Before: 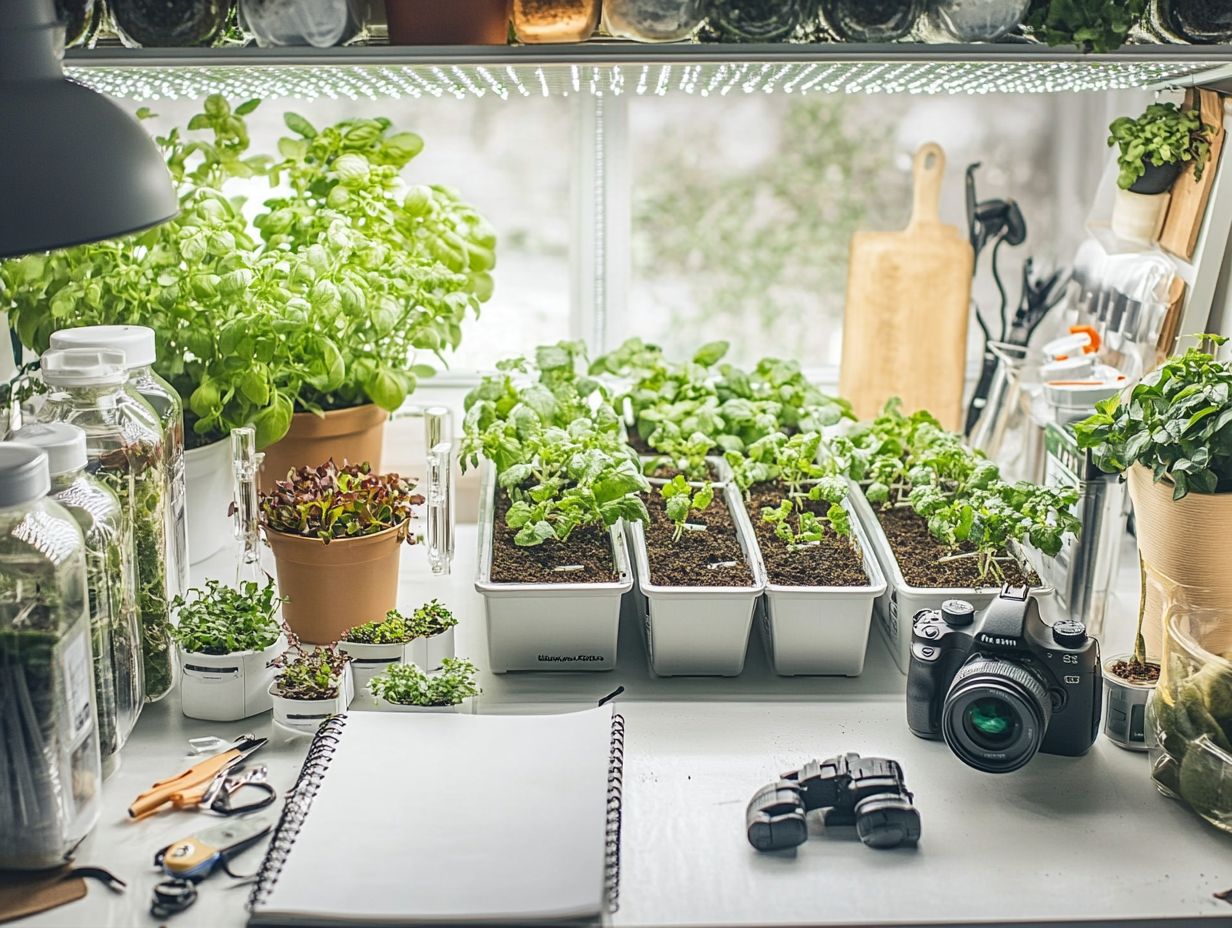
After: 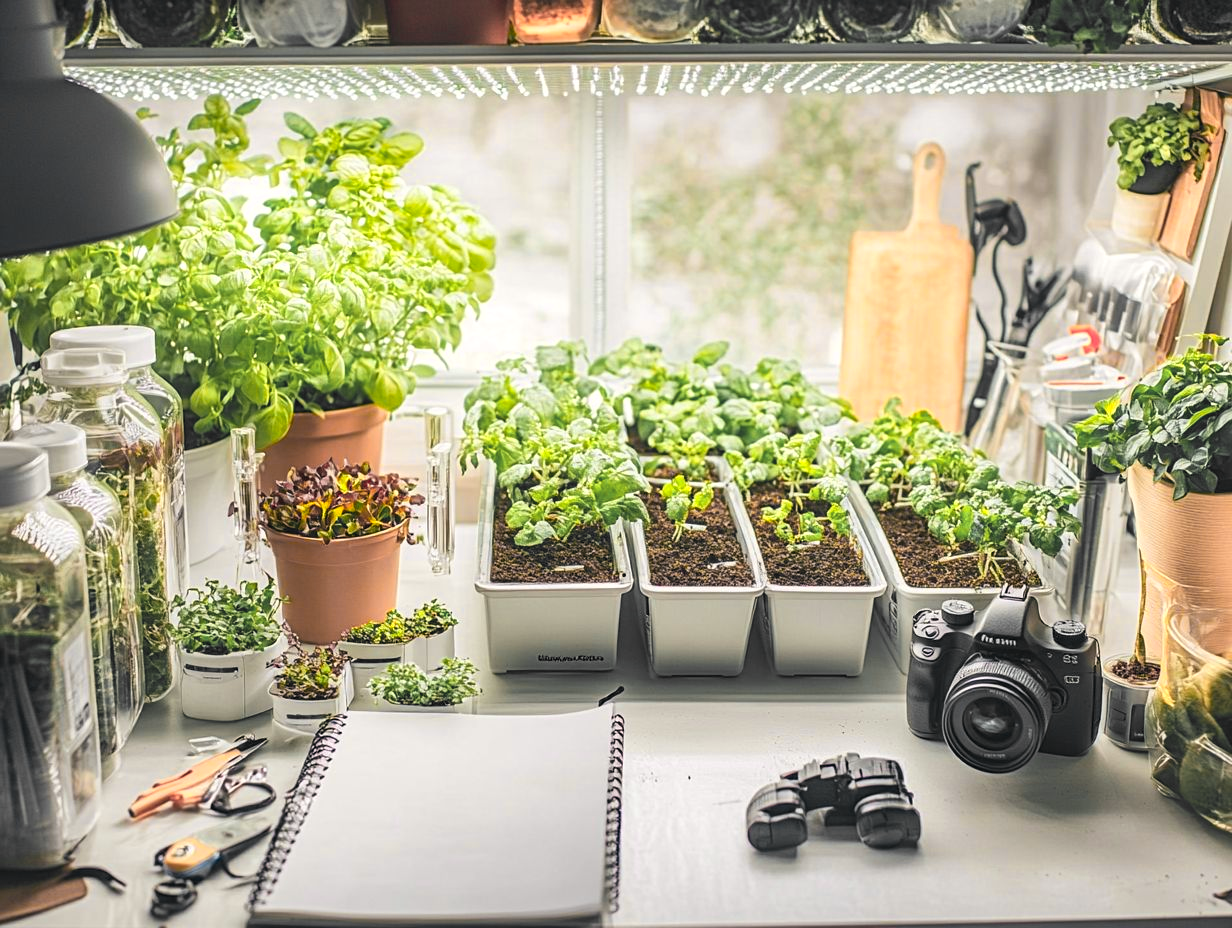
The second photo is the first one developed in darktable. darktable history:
color zones: curves: ch0 [(0.257, 0.558) (0.75, 0.565)]; ch1 [(0.004, 0.857) (0.14, 0.416) (0.257, 0.695) (0.442, 0.032) (0.736, 0.266) (0.891, 0.741)]; ch2 [(0, 0.623) (0.112, 0.436) (0.271, 0.474) (0.516, 0.64) (0.743, 0.286)]
color balance: lift [1, 0.998, 1.001, 1.002], gamma [1, 1.02, 1, 0.98], gain [1, 1.02, 1.003, 0.98]
